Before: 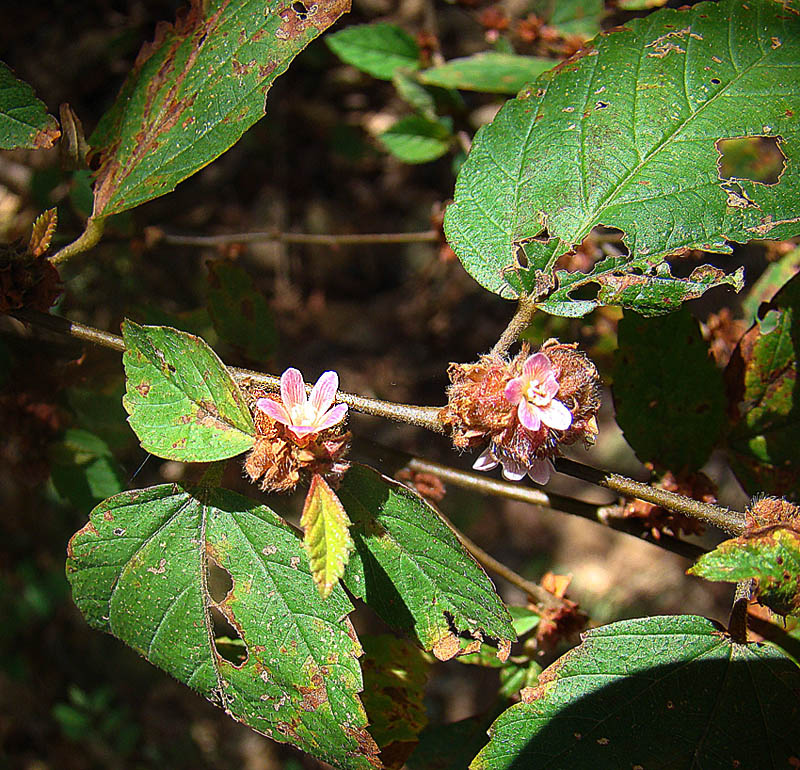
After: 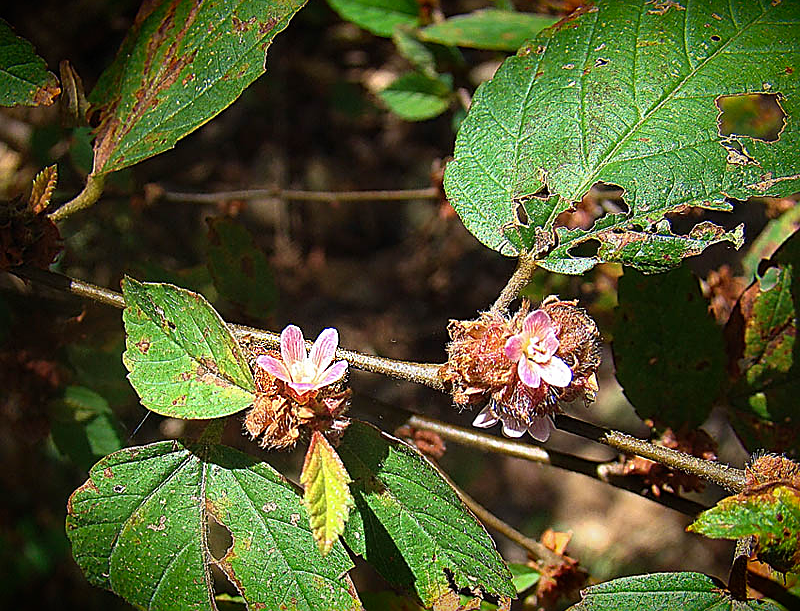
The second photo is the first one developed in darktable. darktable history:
crop and rotate: top 5.667%, bottom 14.937%
sharpen: on, module defaults
vignetting: fall-off start 98.29%, fall-off radius 100%, brightness -1, saturation 0.5, width/height ratio 1.428
